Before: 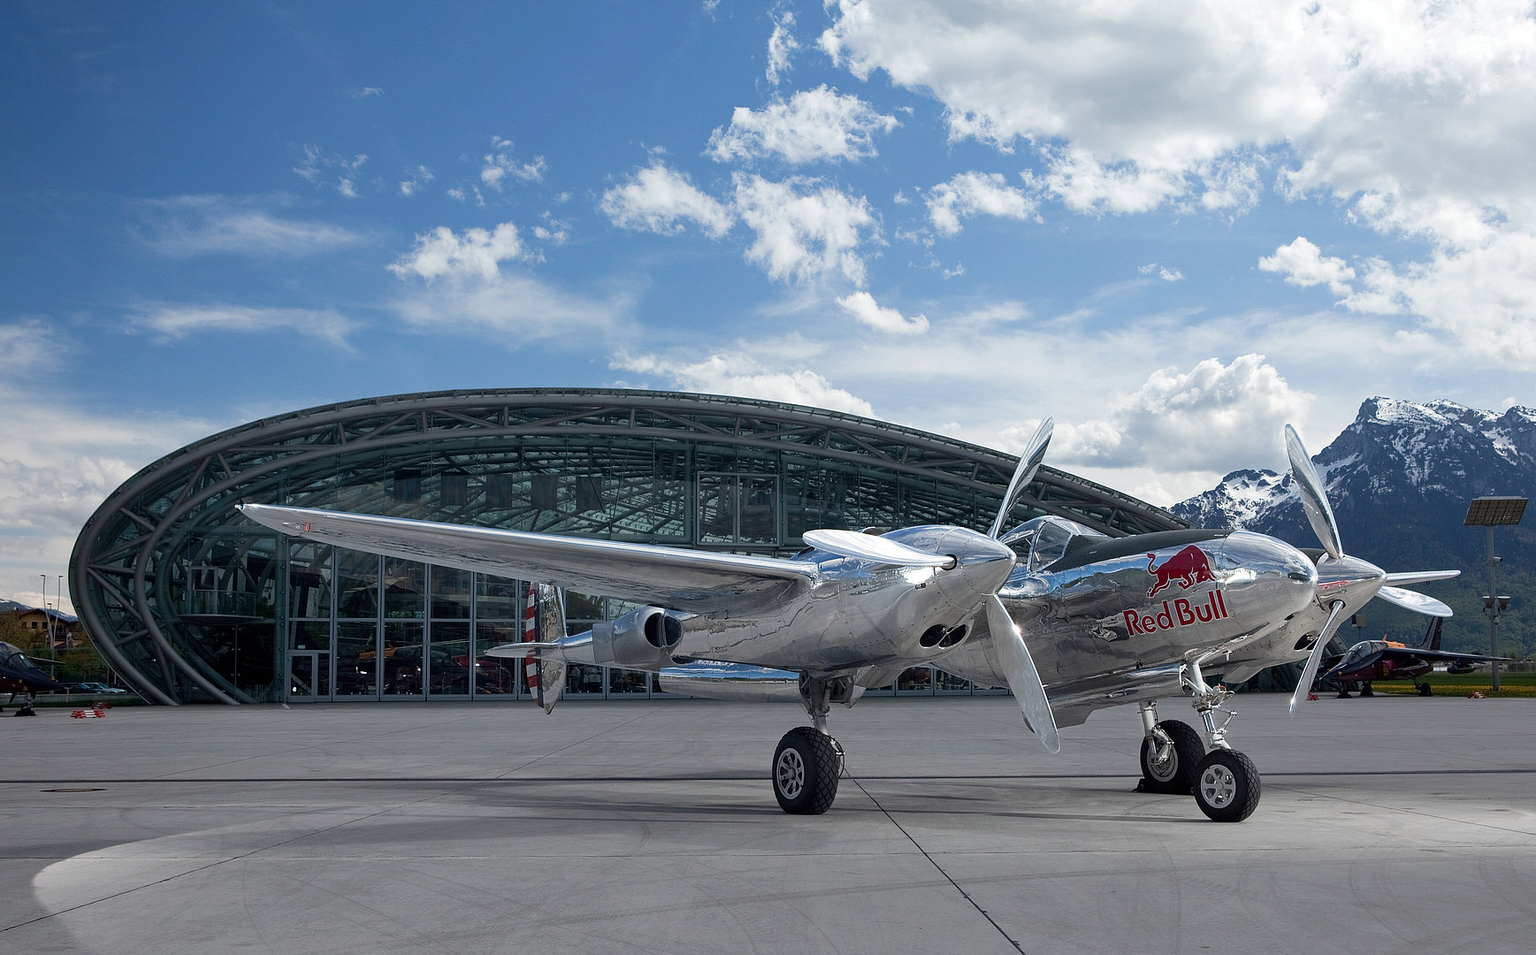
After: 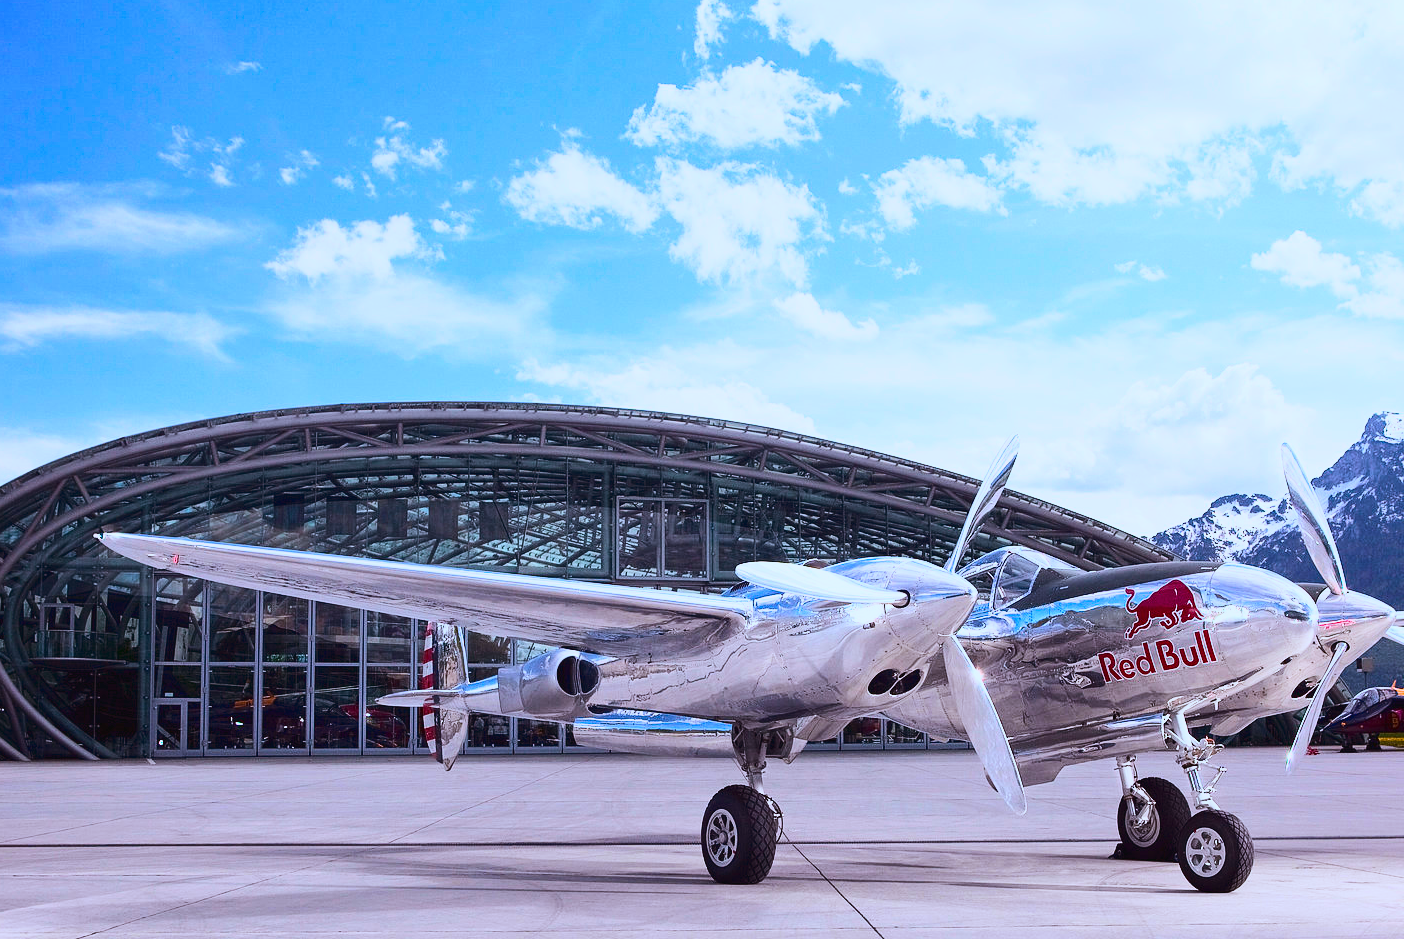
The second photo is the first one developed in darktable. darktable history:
color balance rgb: perceptual saturation grading › global saturation 25%, global vibrance 20%
crop: left 9.929%, top 3.475%, right 9.188%, bottom 9.529%
rgb levels: mode RGB, independent channels, levels [[0, 0.474, 1], [0, 0.5, 1], [0, 0.5, 1]]
tone curve: curves: ch0 [(0, 0.026) (0.146, 0.158) (0.272, 0.34) (0.434, 0.625) (0.676, 0.871) (0.994, 0.955)], color space Lab, linked channels, preserve colors none
color calibration: x 0.372, y 0.386, temperature 4283.97 K
